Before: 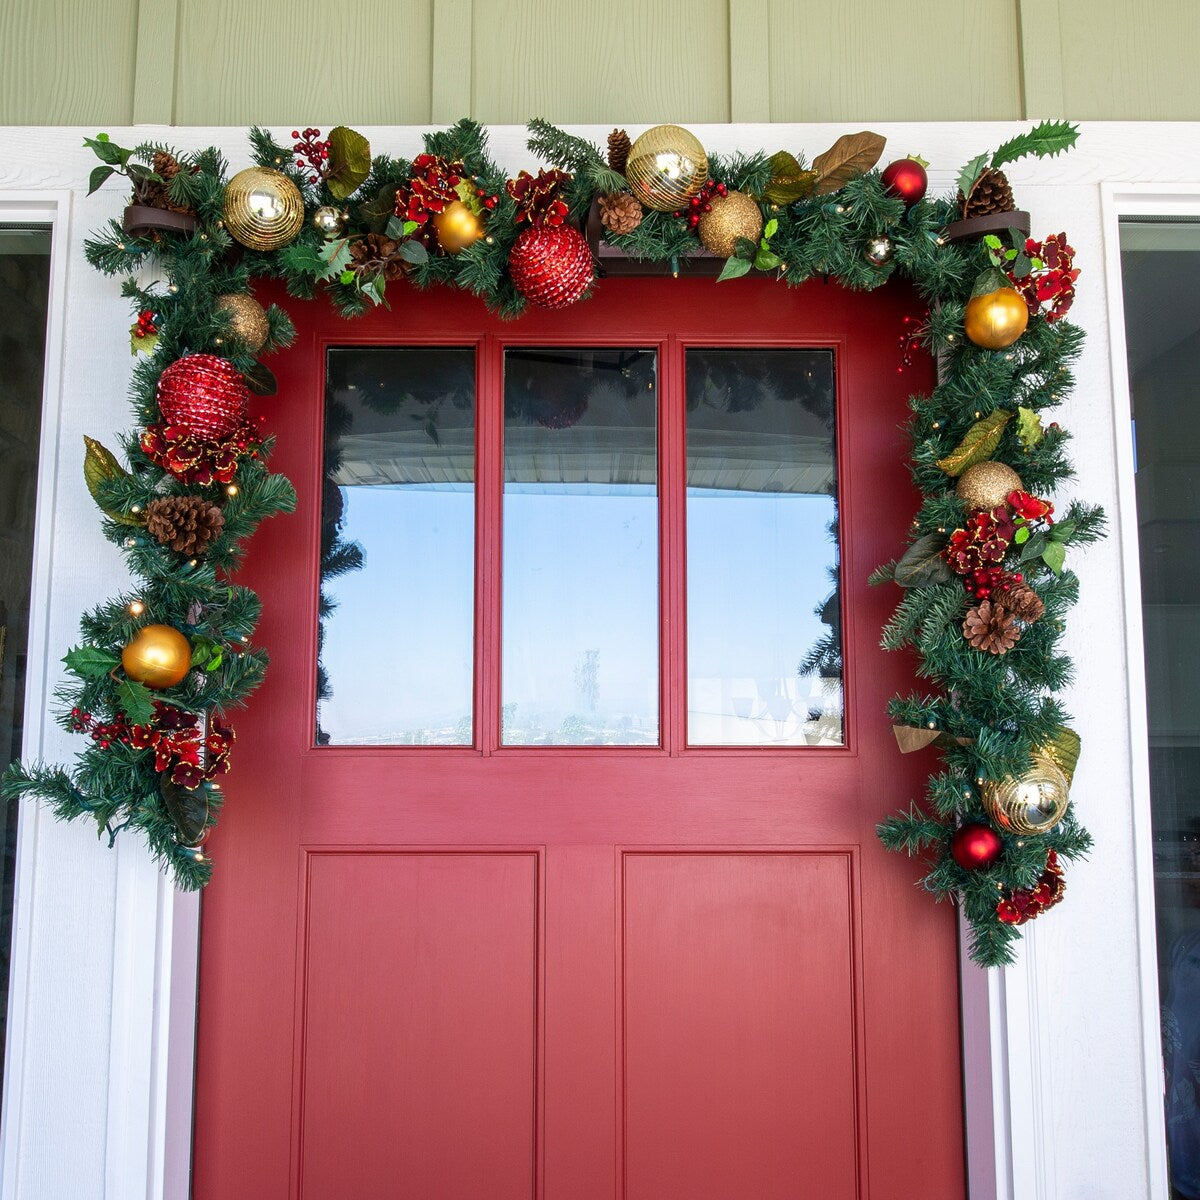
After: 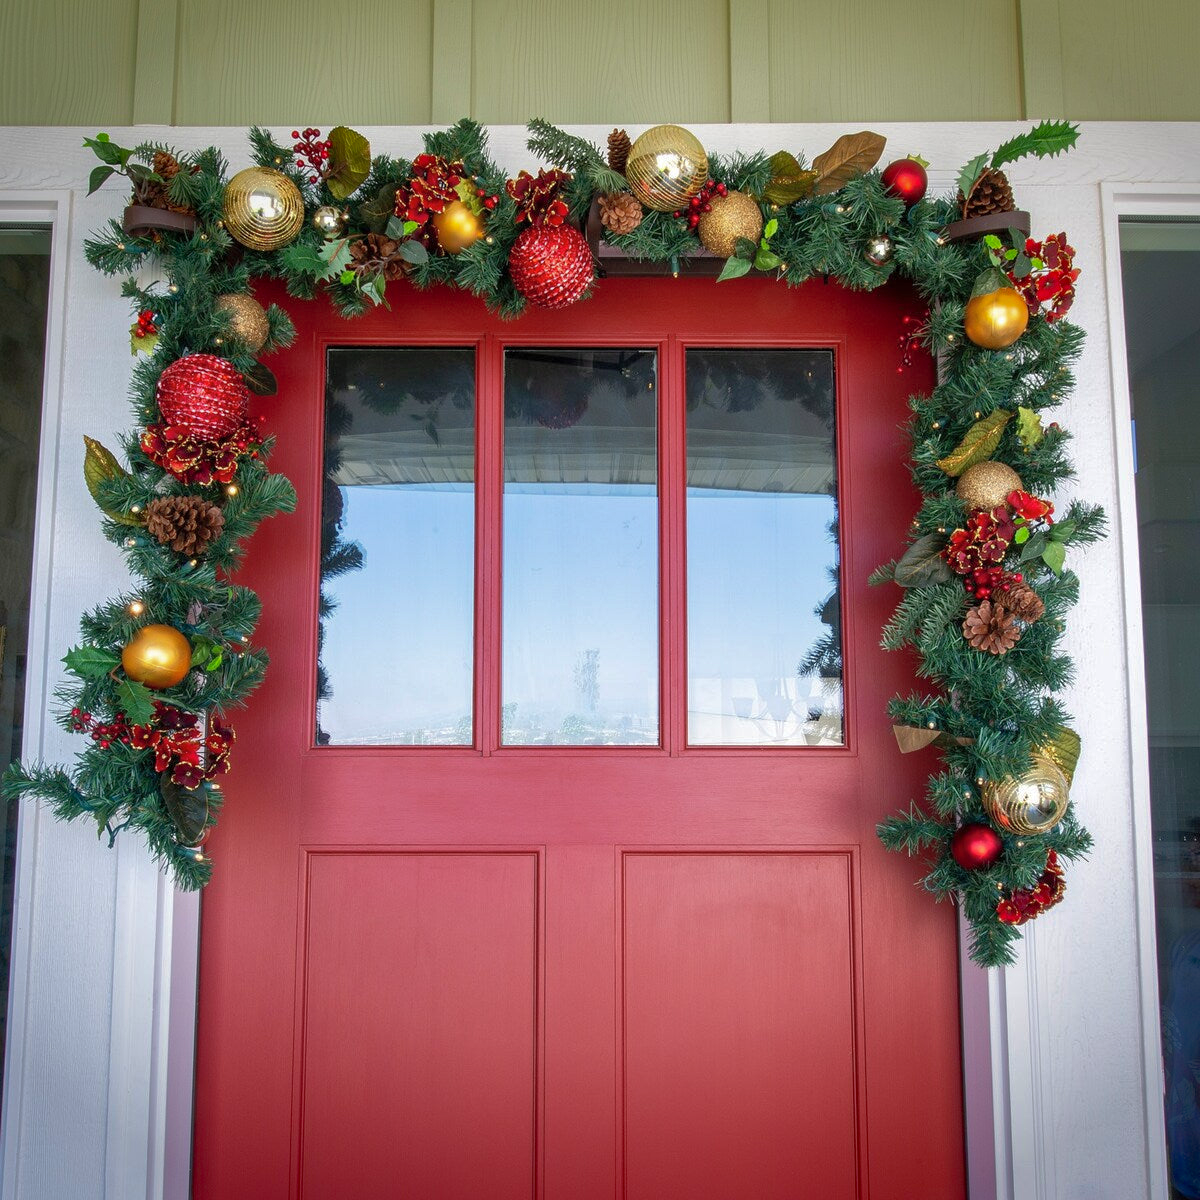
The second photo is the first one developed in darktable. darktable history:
shadows and highlights: on, module defaults
vignetting: fall-off start 88.53%, fall-off radius 44.2%, saturation 0.376, width/height ratio 1.161
